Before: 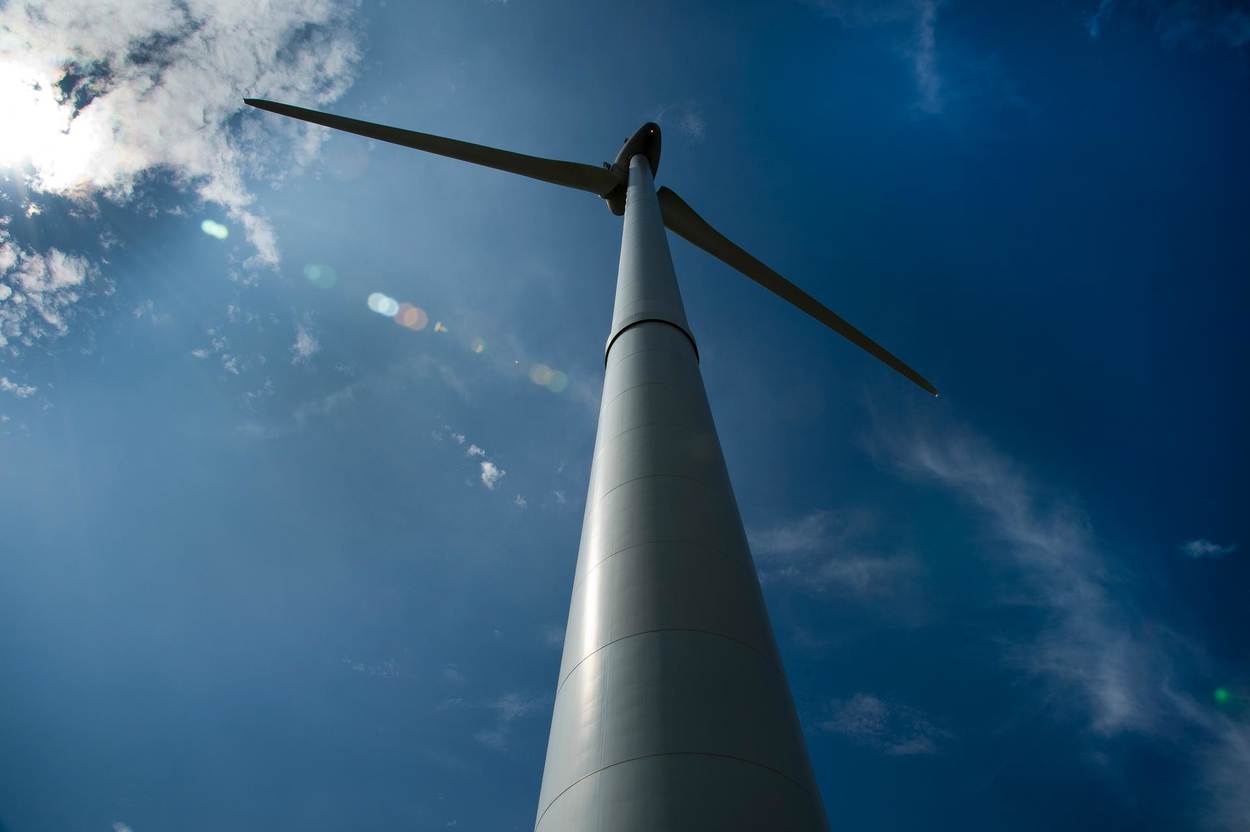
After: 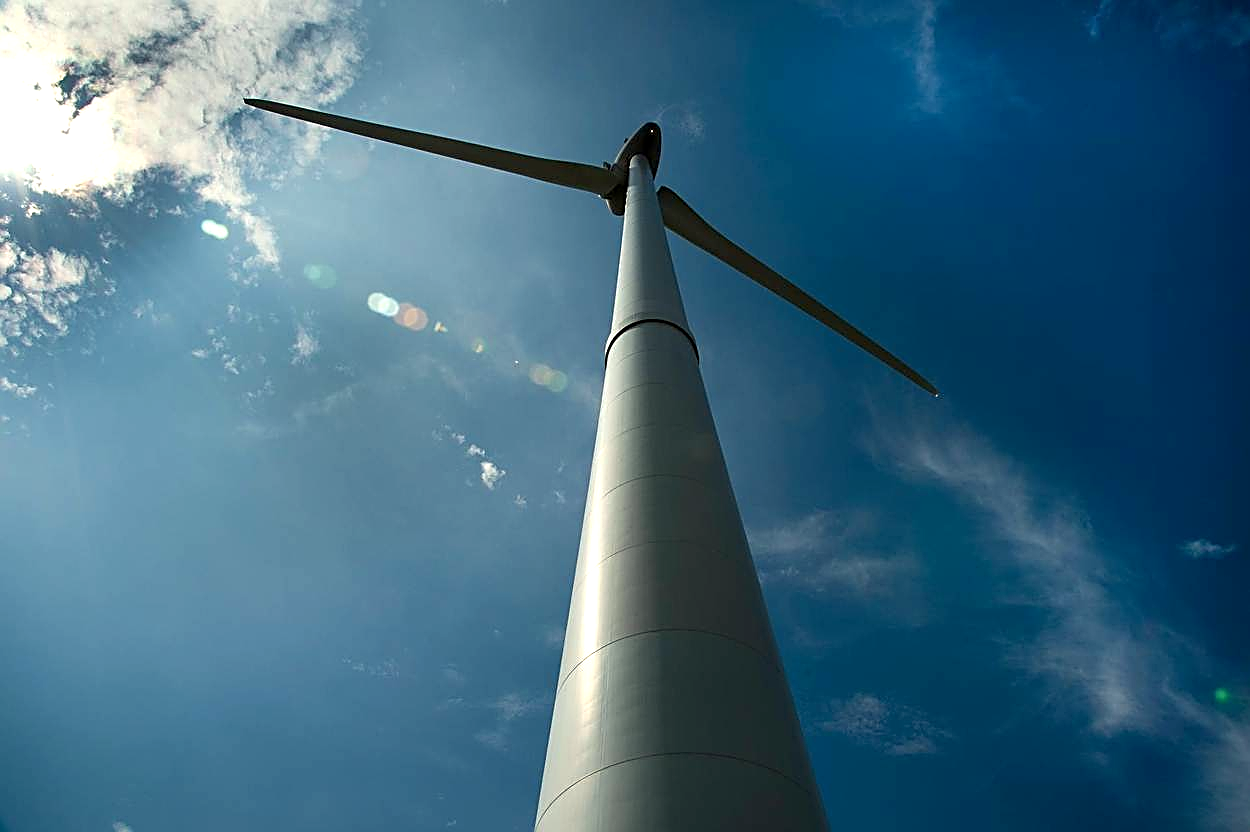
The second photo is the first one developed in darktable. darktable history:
exposure: black level correction 0.001, exposure 0.5 EV, compensate exposure bias true, compensate highlight preservation false
sharpen: amount 0.901
white balance: red 1.029, blue 0.92
